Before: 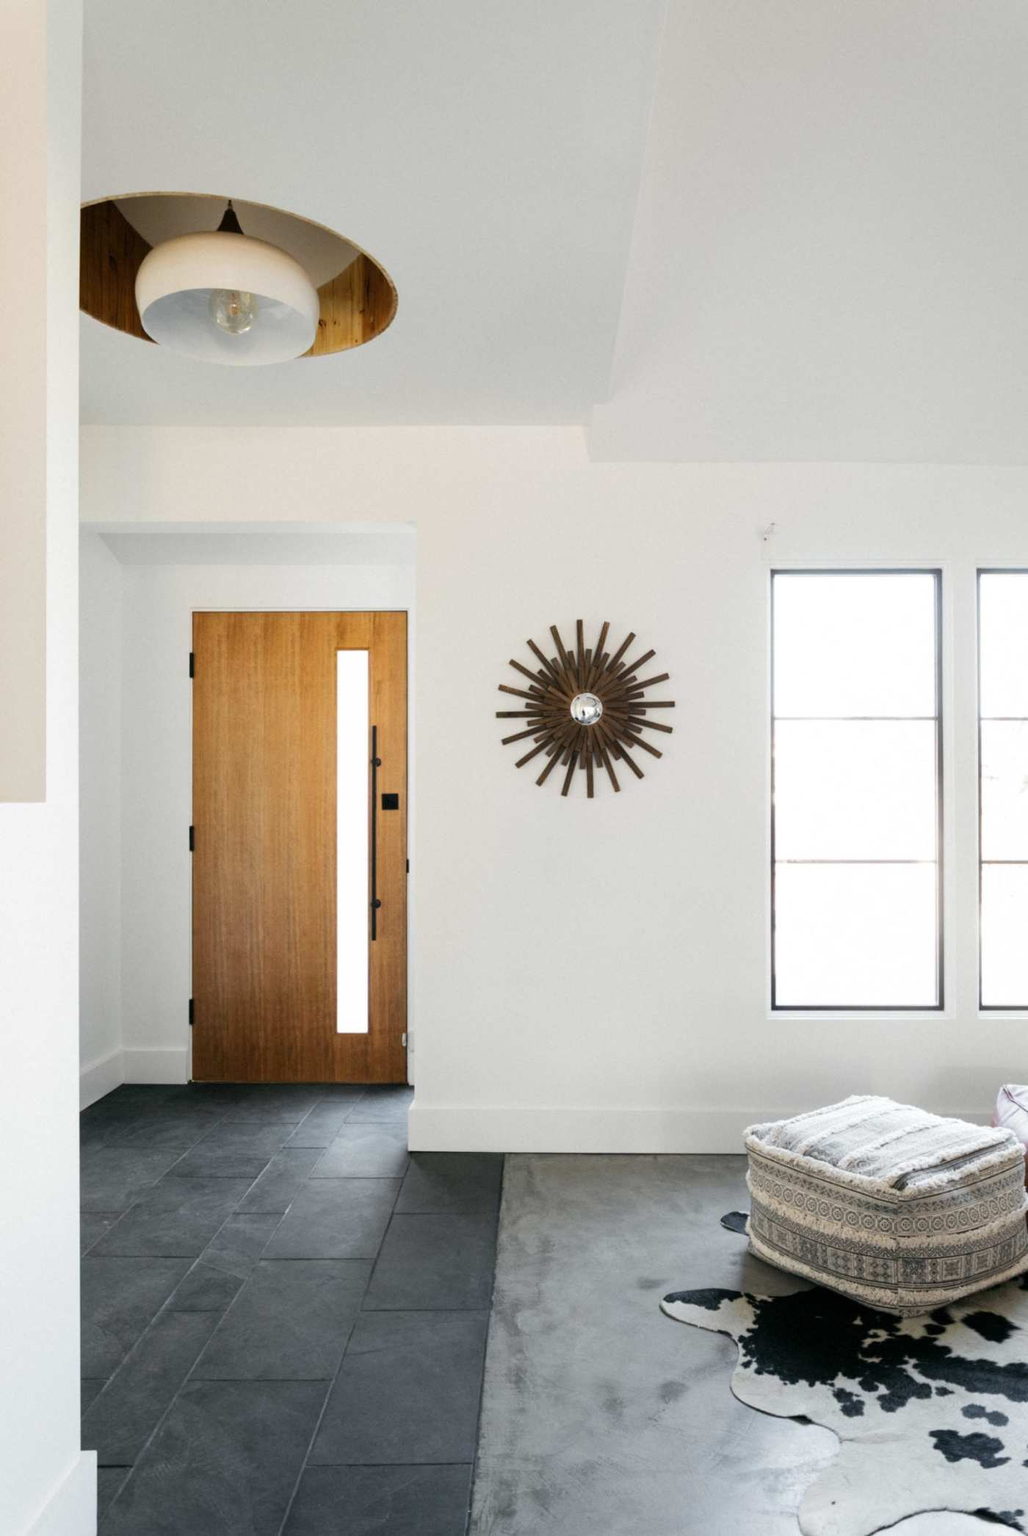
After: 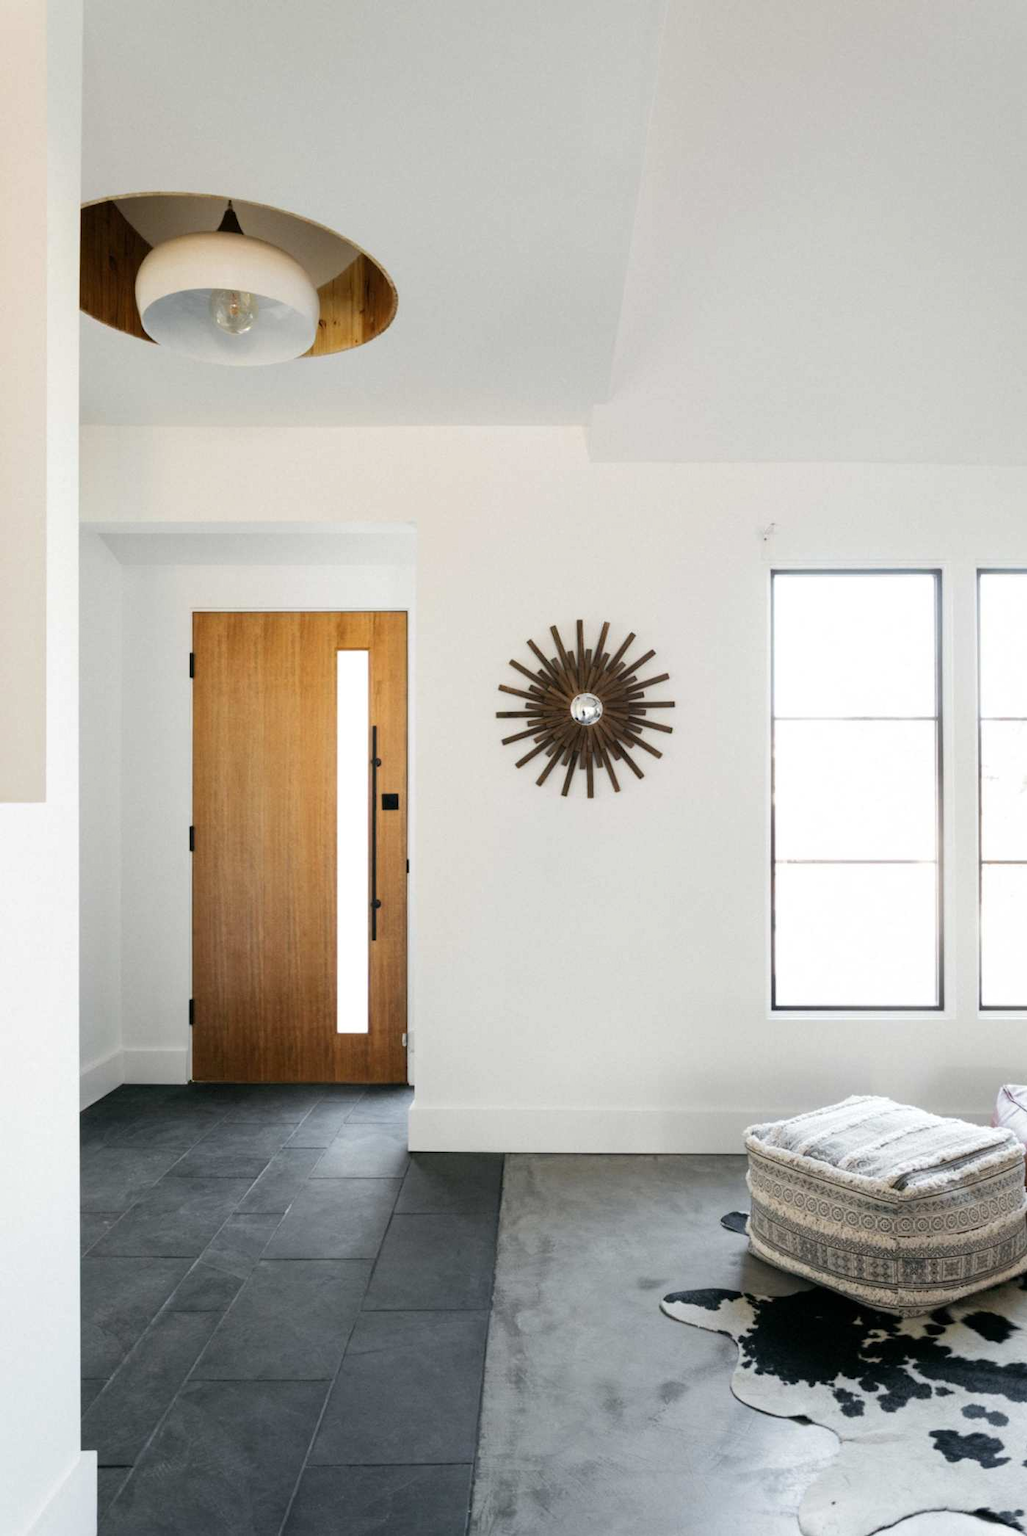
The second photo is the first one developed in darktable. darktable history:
tone equalizer: mask exposure compensation -0.506 EV
